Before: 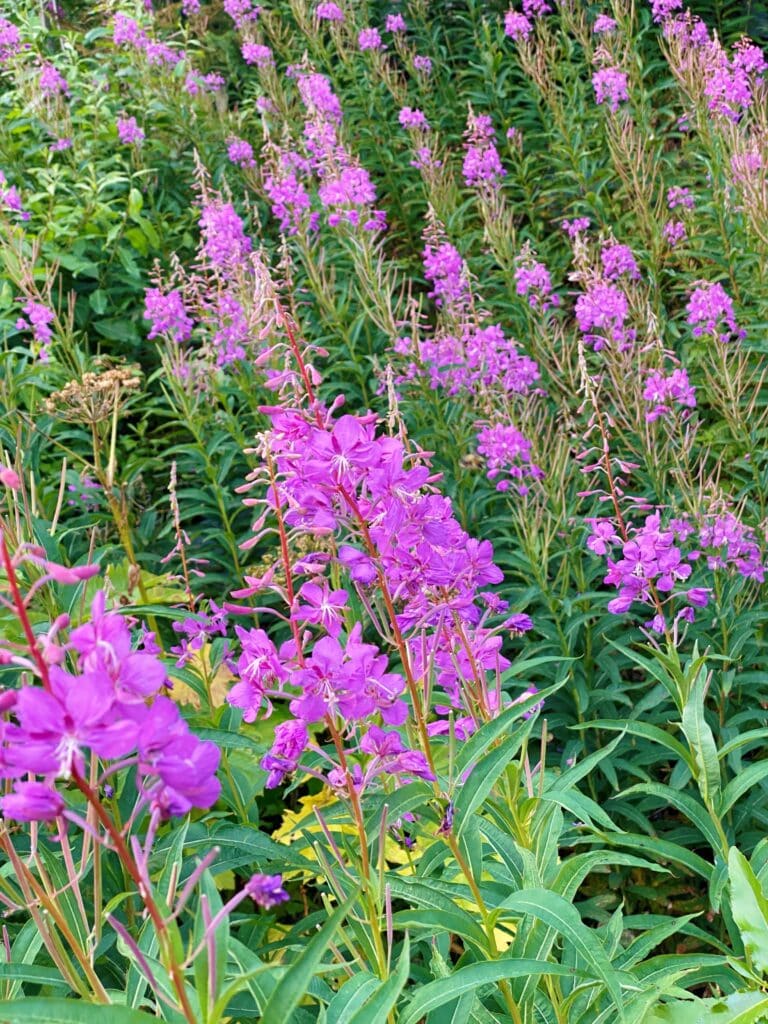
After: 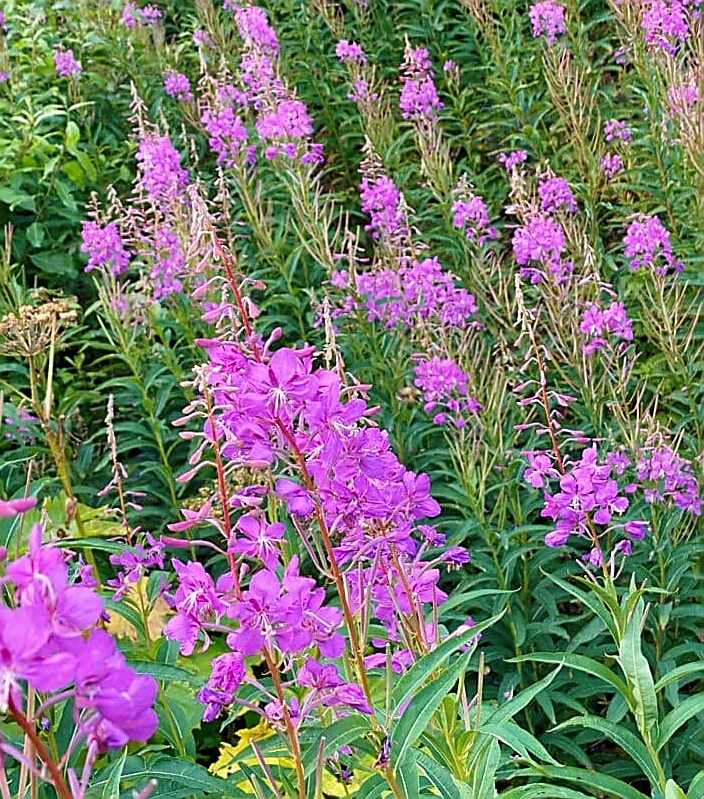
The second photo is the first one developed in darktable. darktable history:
crop: left 8.244%, top 6.598%, bottom 15.292%
sharpen: radius 1.406, amount 1.261, threshold 0.77
